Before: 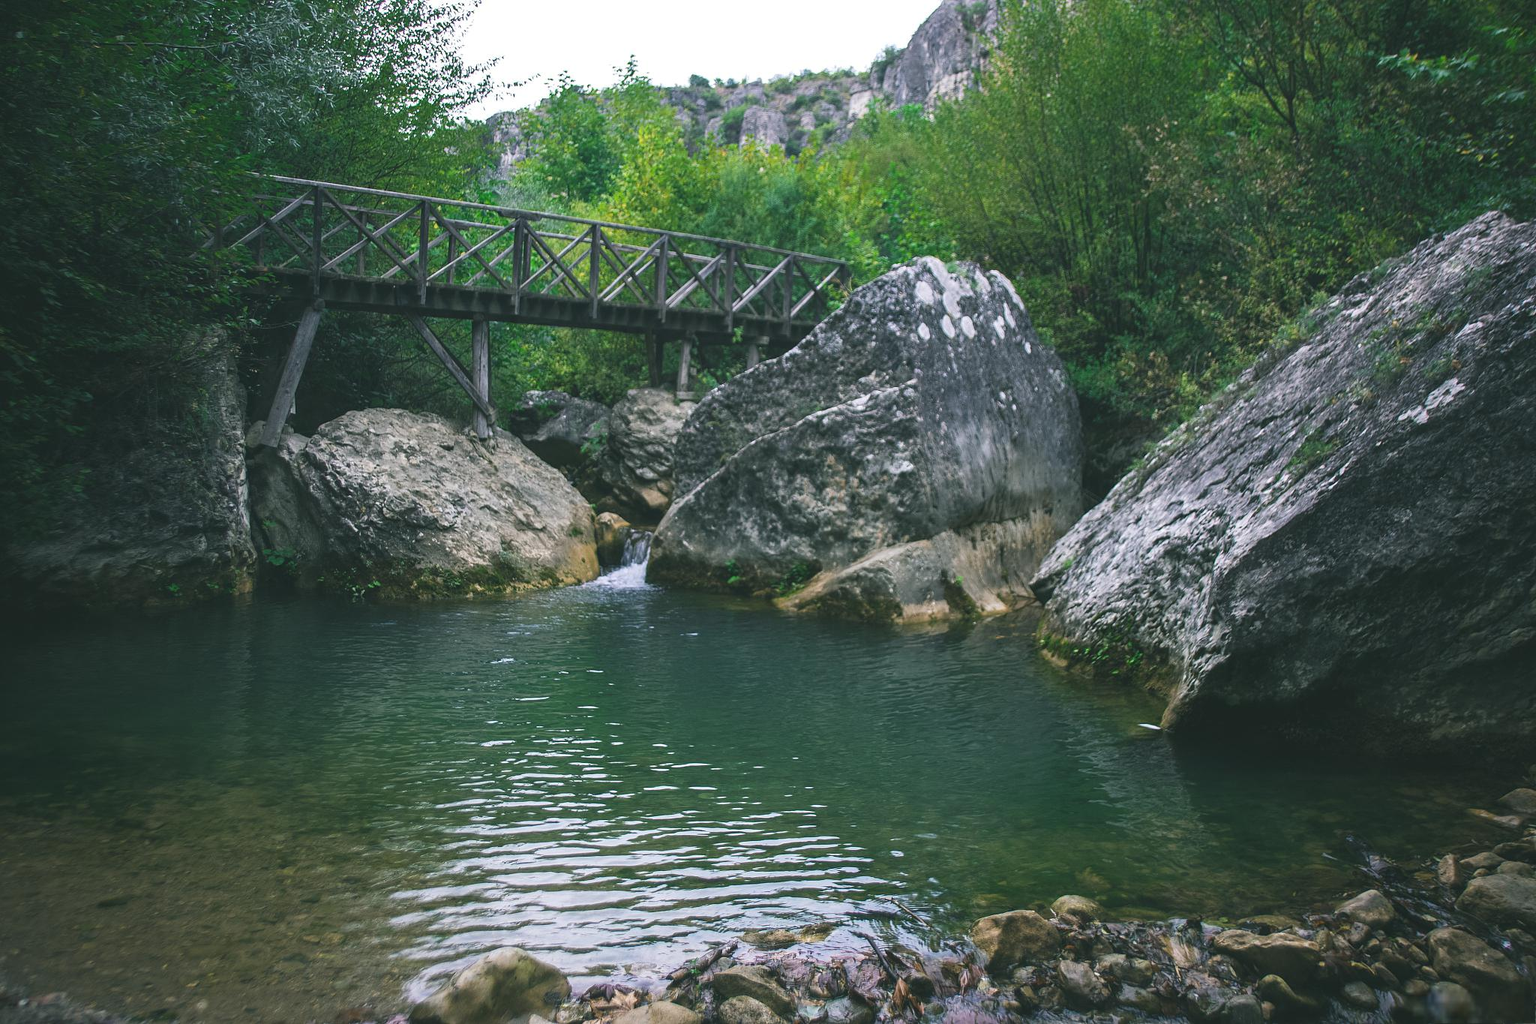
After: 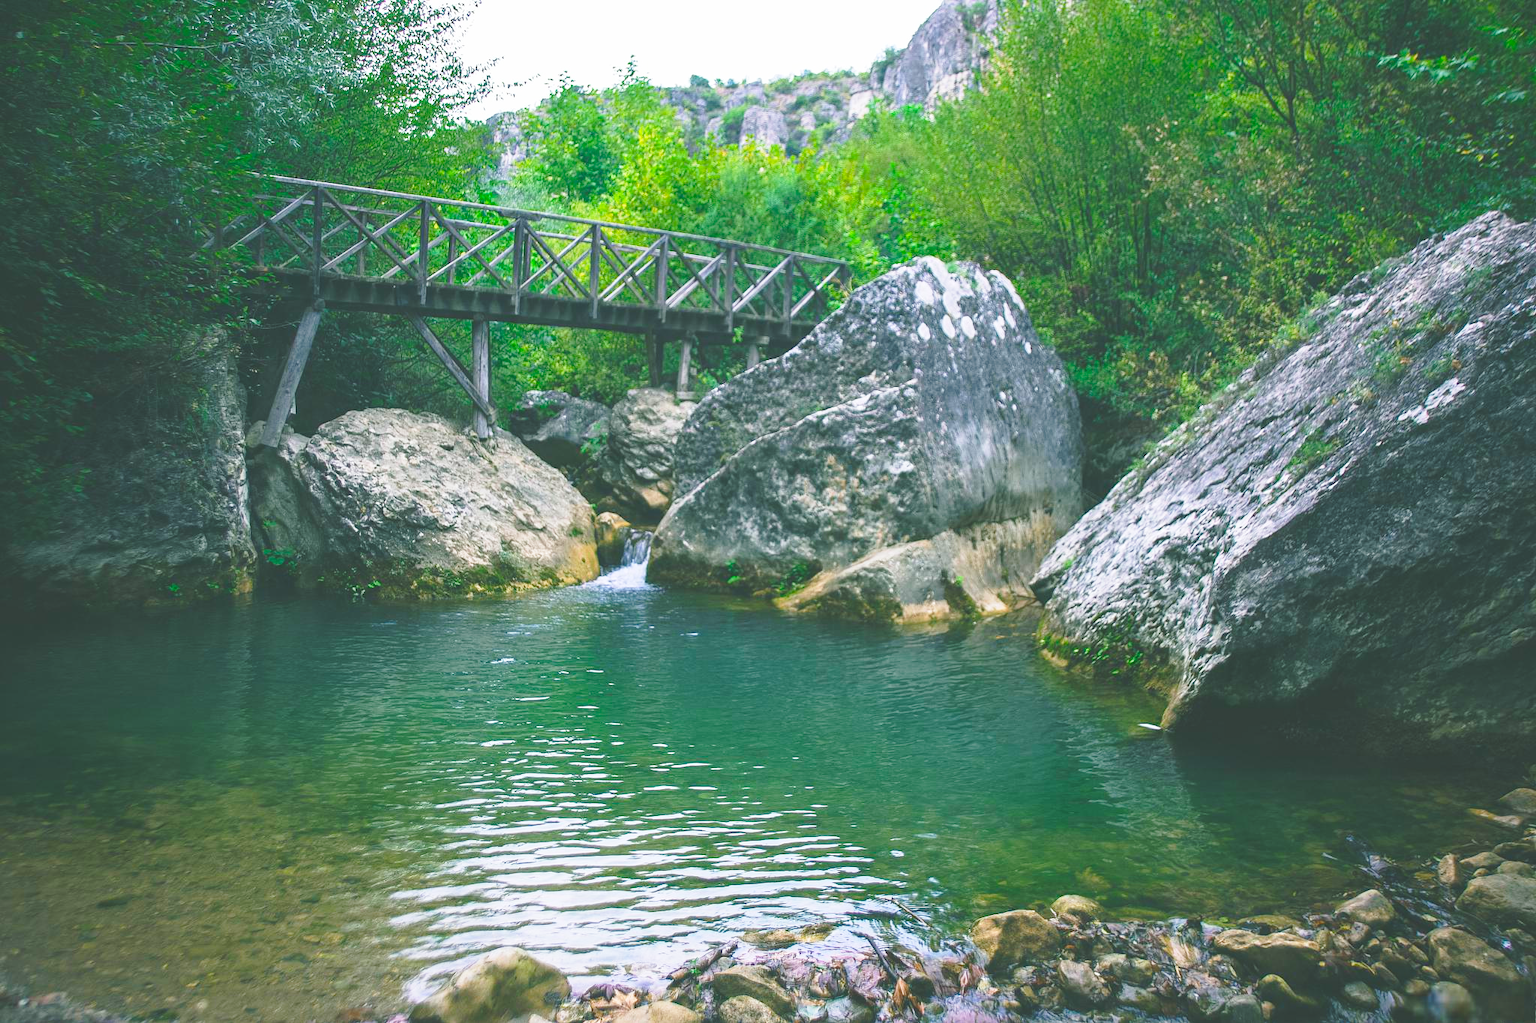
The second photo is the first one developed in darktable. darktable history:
rotate and perspective: automatic cropping off
contrast brightness saturation: saturation 0.5
base curve: curves: ch0 [(0, 0) (0.028, 0.03) (0.121, 0.232) (0.46, 0.748) (0.859, 0.968) (1, 1)], preserve colors none
exposure: black level correction -0.023, exposure -0.039 EV, compensate highlight preservation false
